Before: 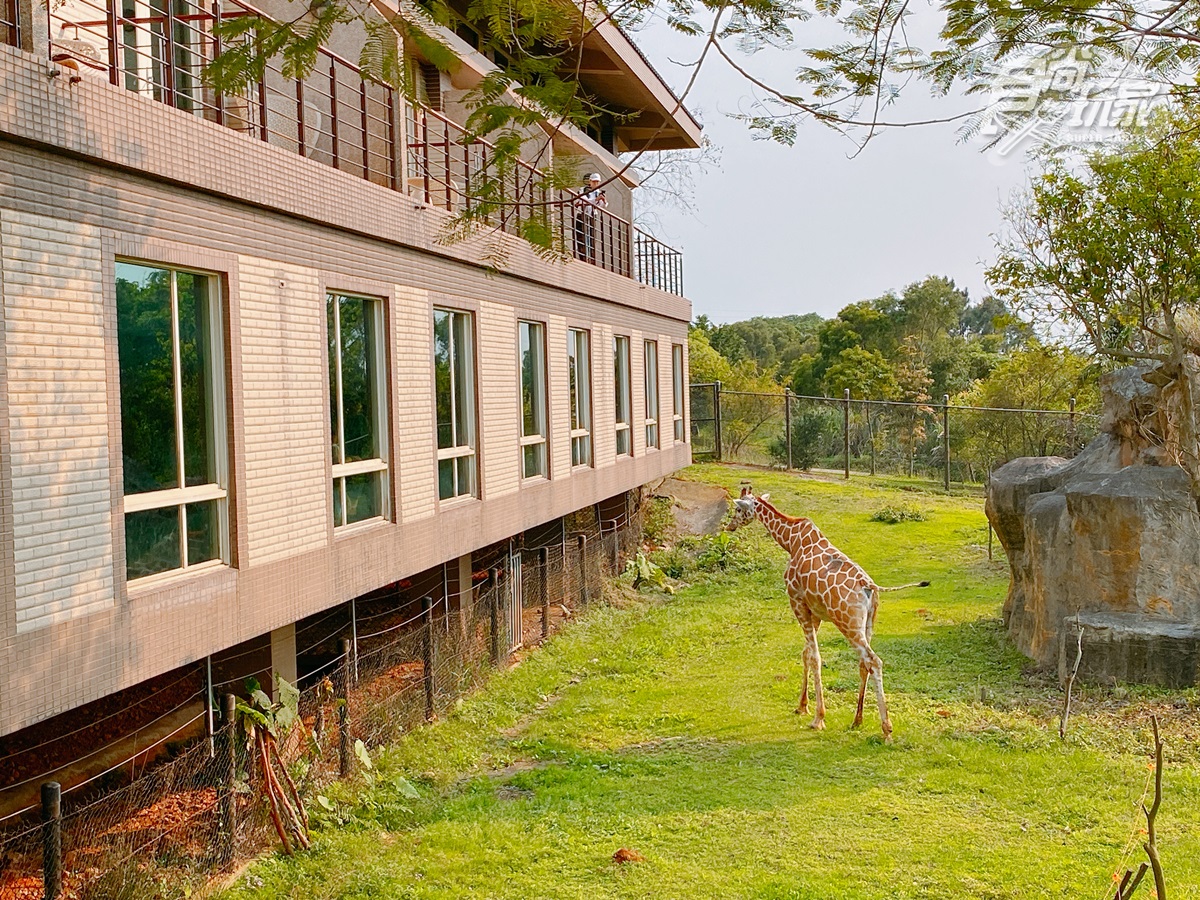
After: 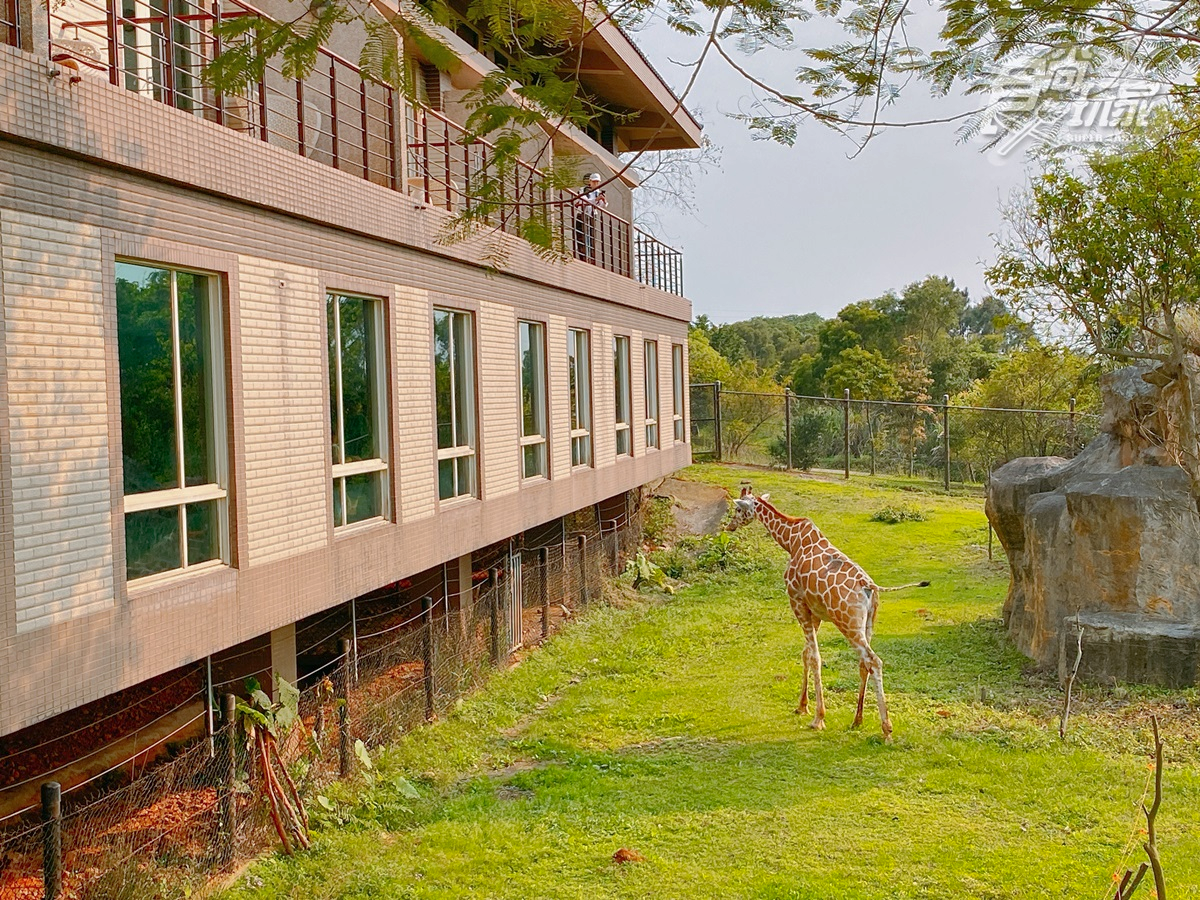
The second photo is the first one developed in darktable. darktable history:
contrast brightness saturation: contrast 0.074
shadows and highlights: on, module defaults
